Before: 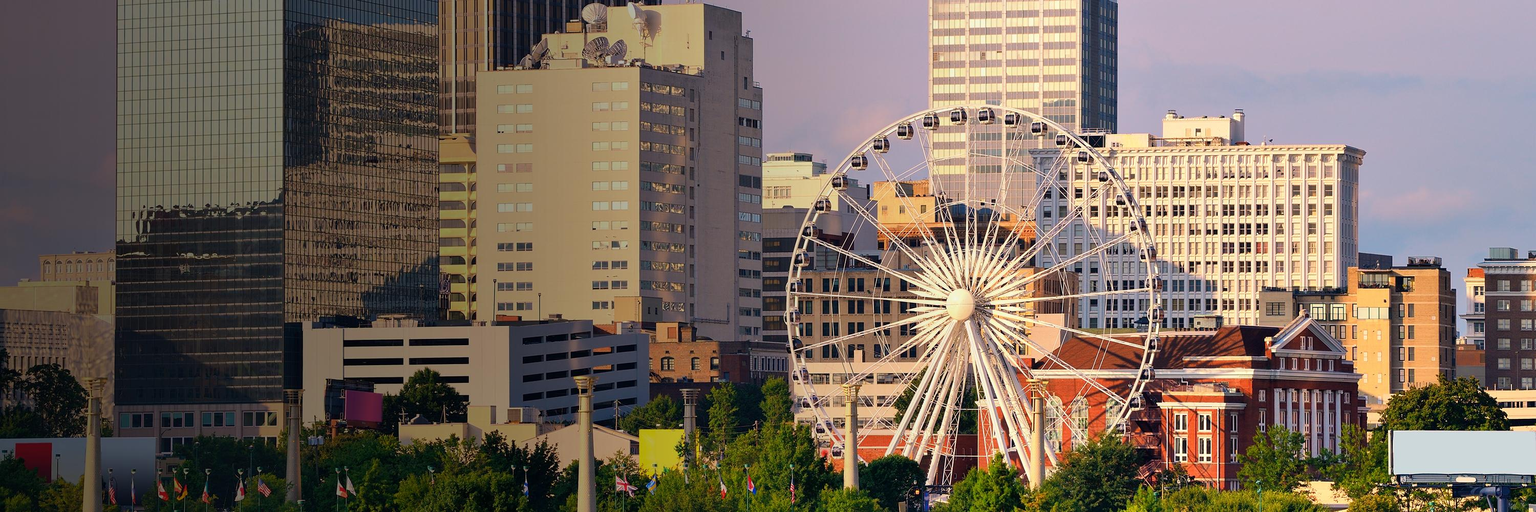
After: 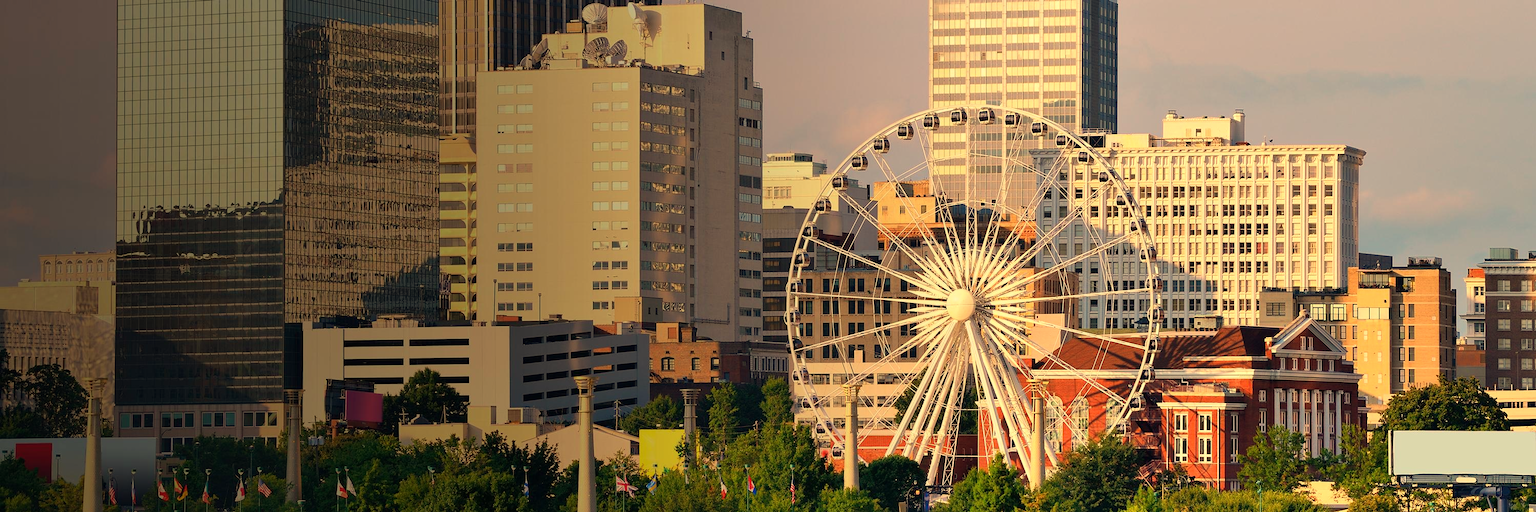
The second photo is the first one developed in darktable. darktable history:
white balance: red 1.08, blue 0.791
exposure: compensate highlight preservation false
